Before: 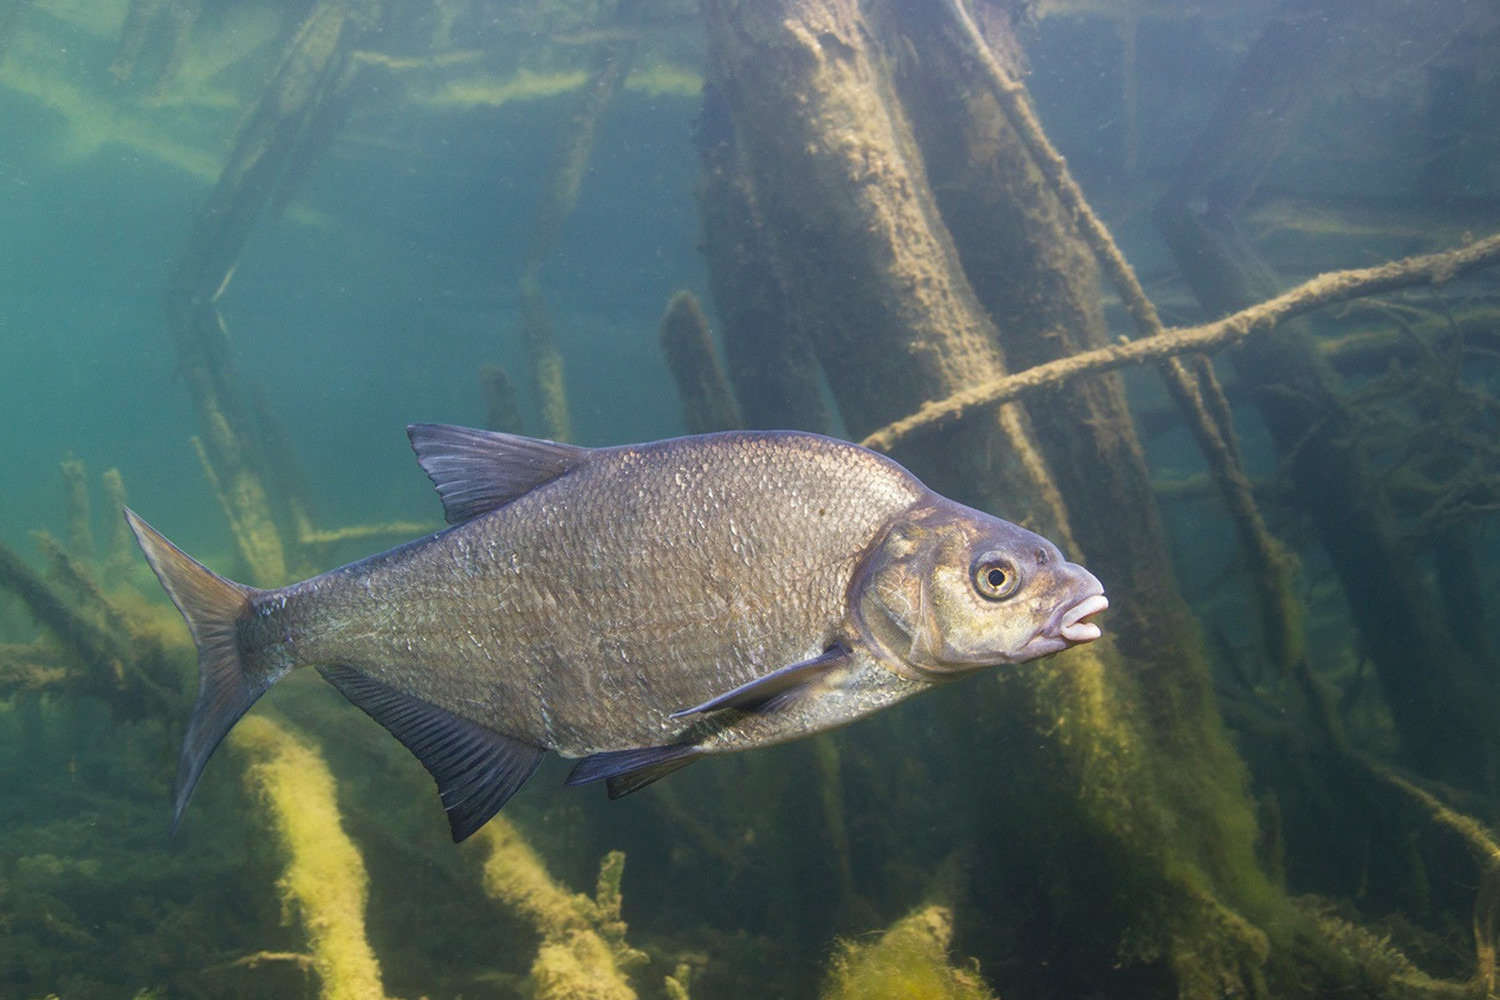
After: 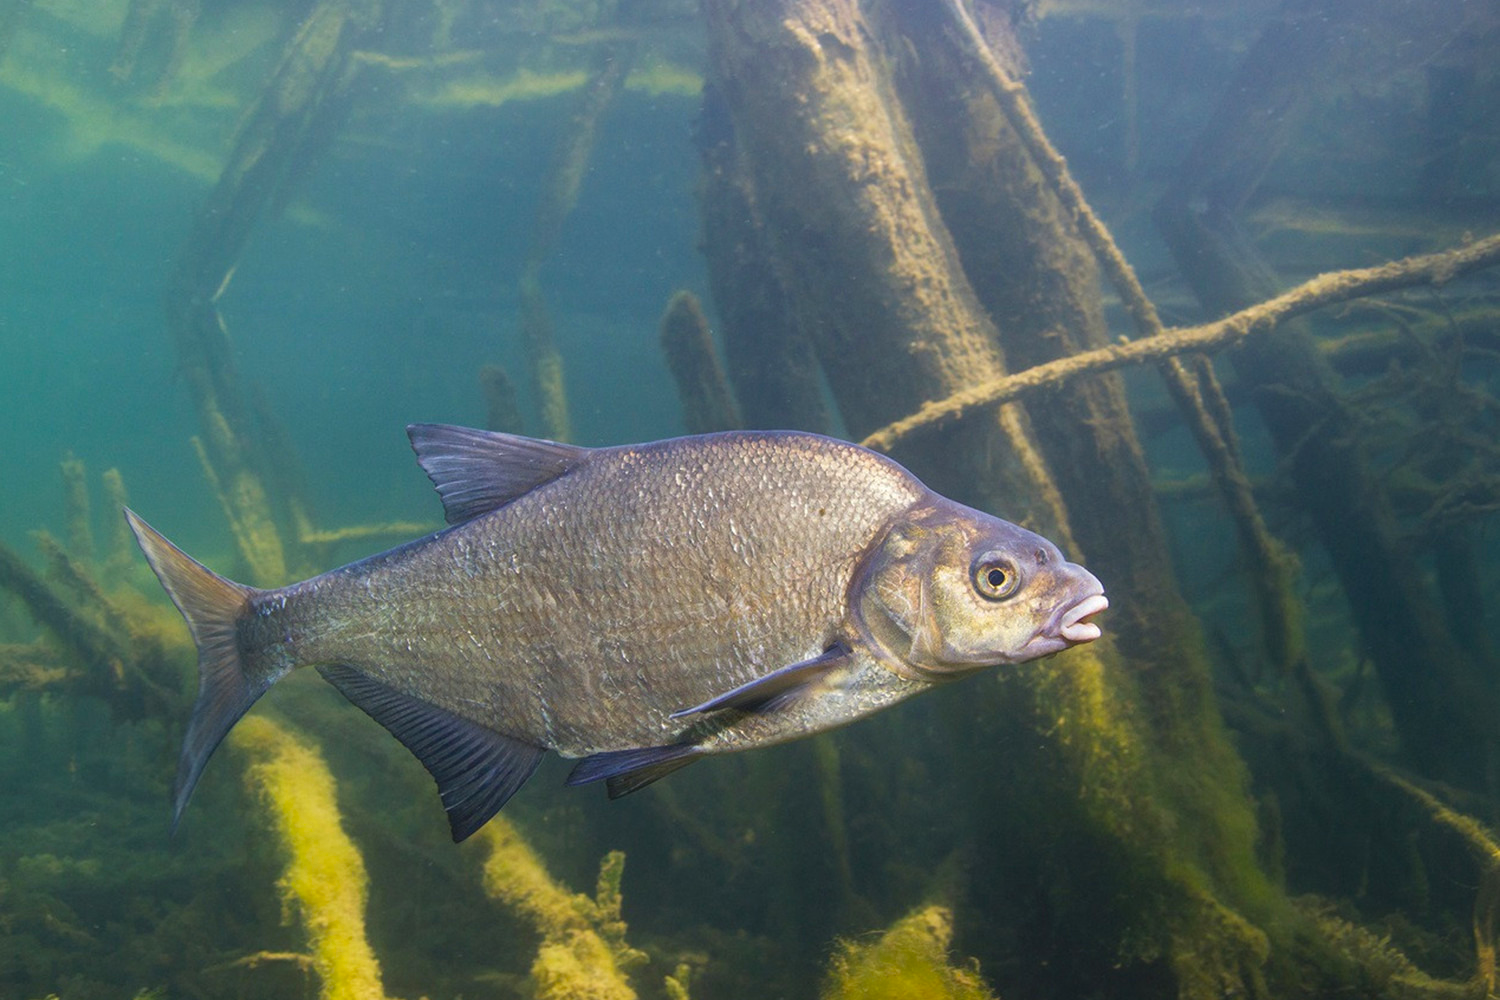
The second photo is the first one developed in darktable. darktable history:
color balance rgb: linear chroma grading › shadows -8.095%, linear chroma grading › global chroma 9.92%, perceptual saturation grading › global saturation 4.196%, global vibrance 16.529%, saturation formula JzAzBz (2021)
